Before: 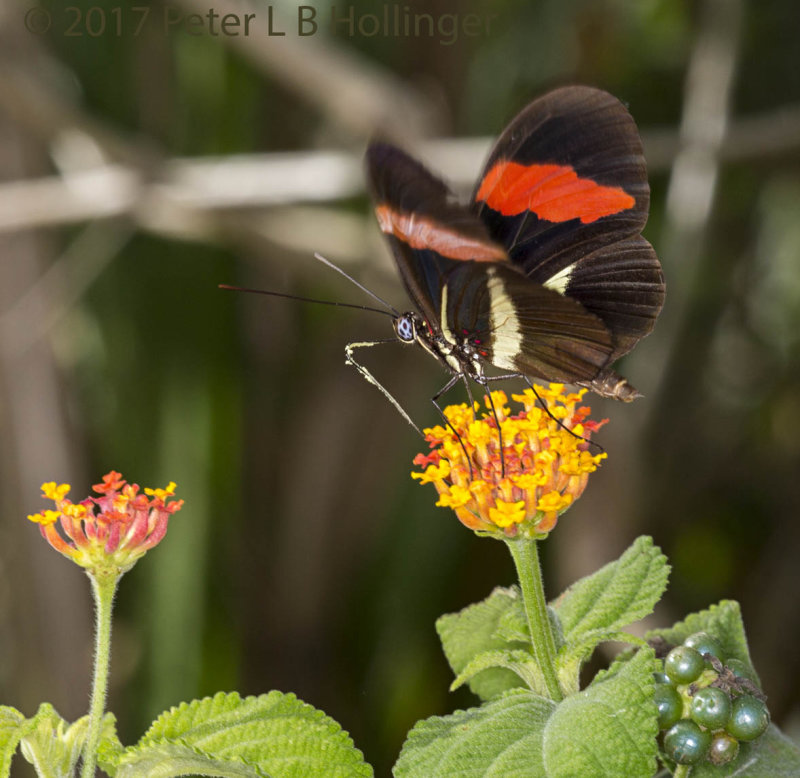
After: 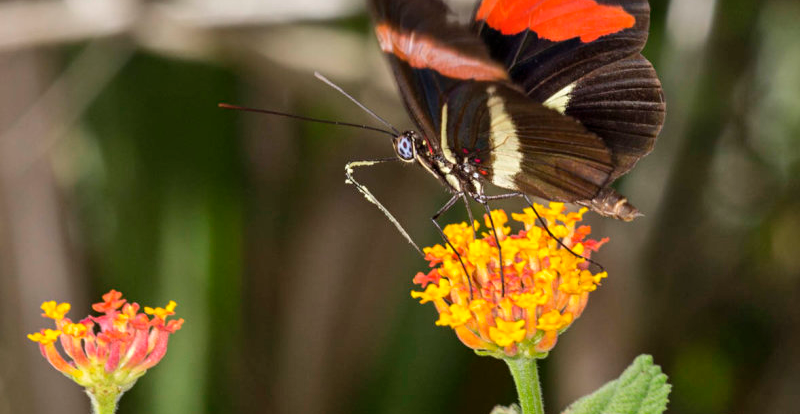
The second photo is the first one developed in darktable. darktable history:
shadows and highlights: low approximation 0.01, soften with gaussian
crop and rotate: top 23.281%, bottom 23.489%
